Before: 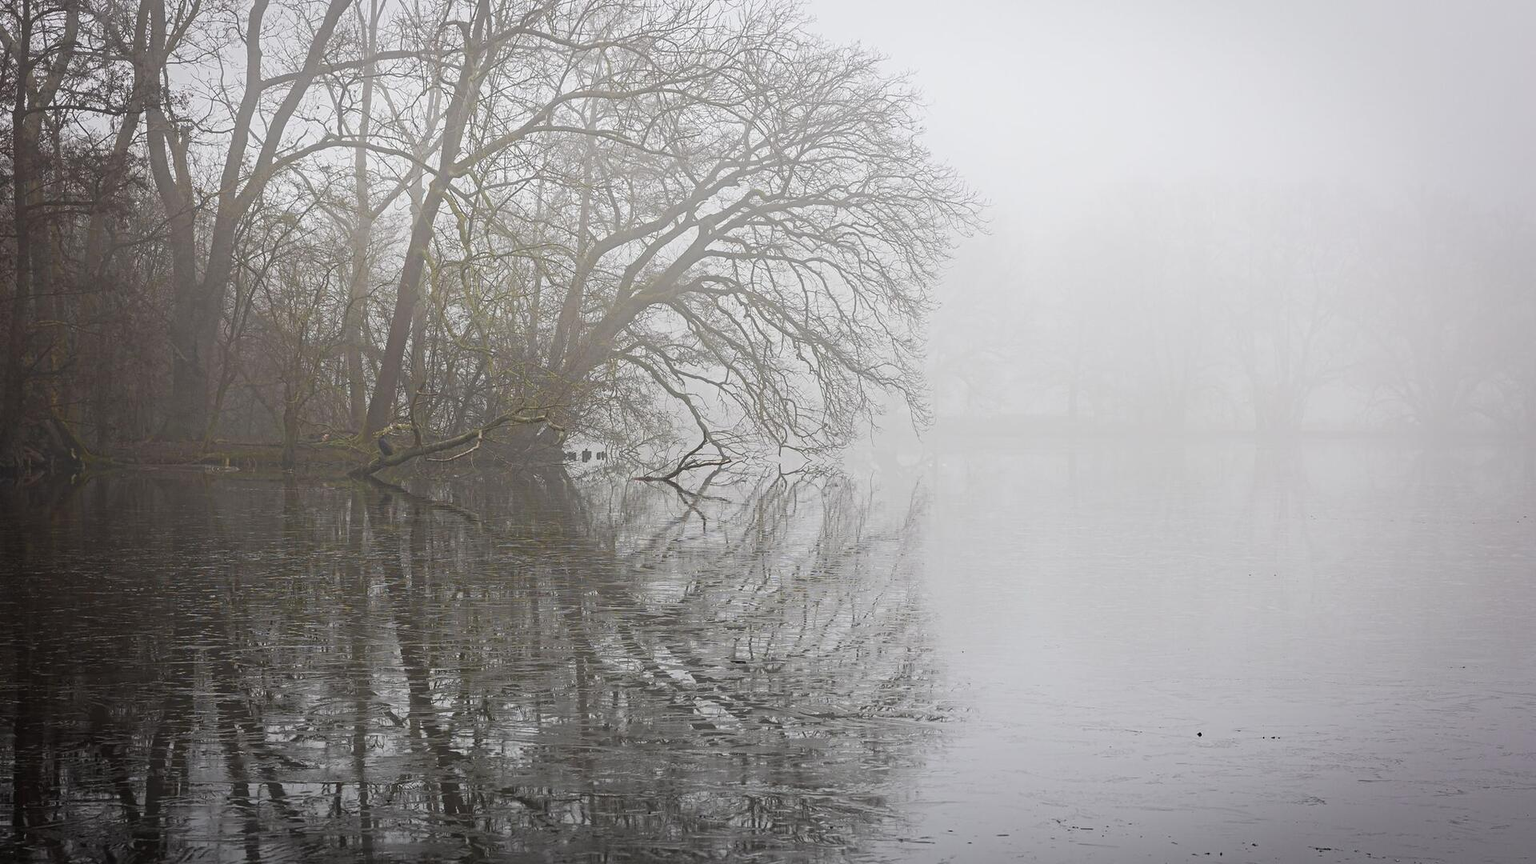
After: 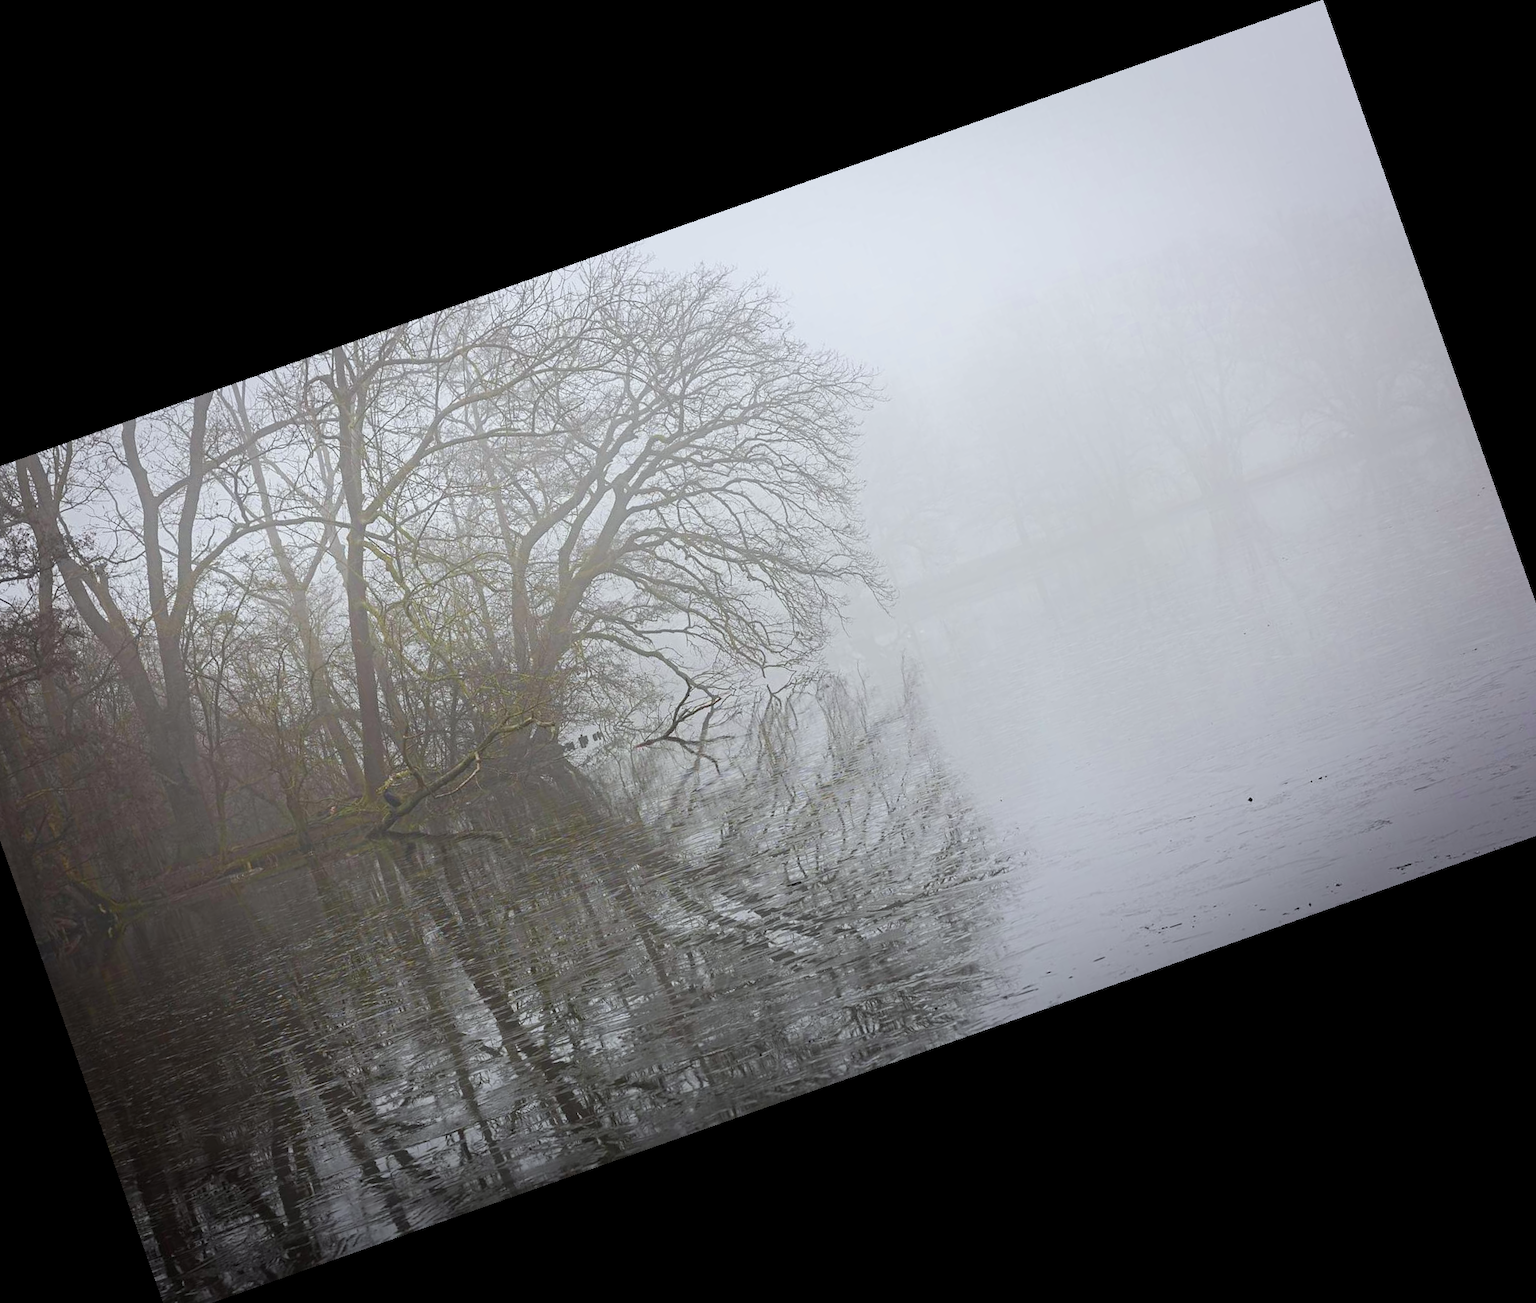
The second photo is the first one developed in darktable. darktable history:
crop and rotate: angle 19.43°, left 6.812%, right 4.125%, bottom 1.087%
color zones: curves: ch0 [(0, 0.613) (0.01, 0.613) (0.245, 0.448) (0.498, 0.529) (0.642, 0.665) (0.879, 0.777) (0.99, 0.613)]; ch1 [(0, 0) (0.143, 0) (0.286, 0) (0.429, 0) (0.571, 0) (0.714, 0) (0.857, 0)], mix -131.09%
white balance: red 0.982, blue 1.018
